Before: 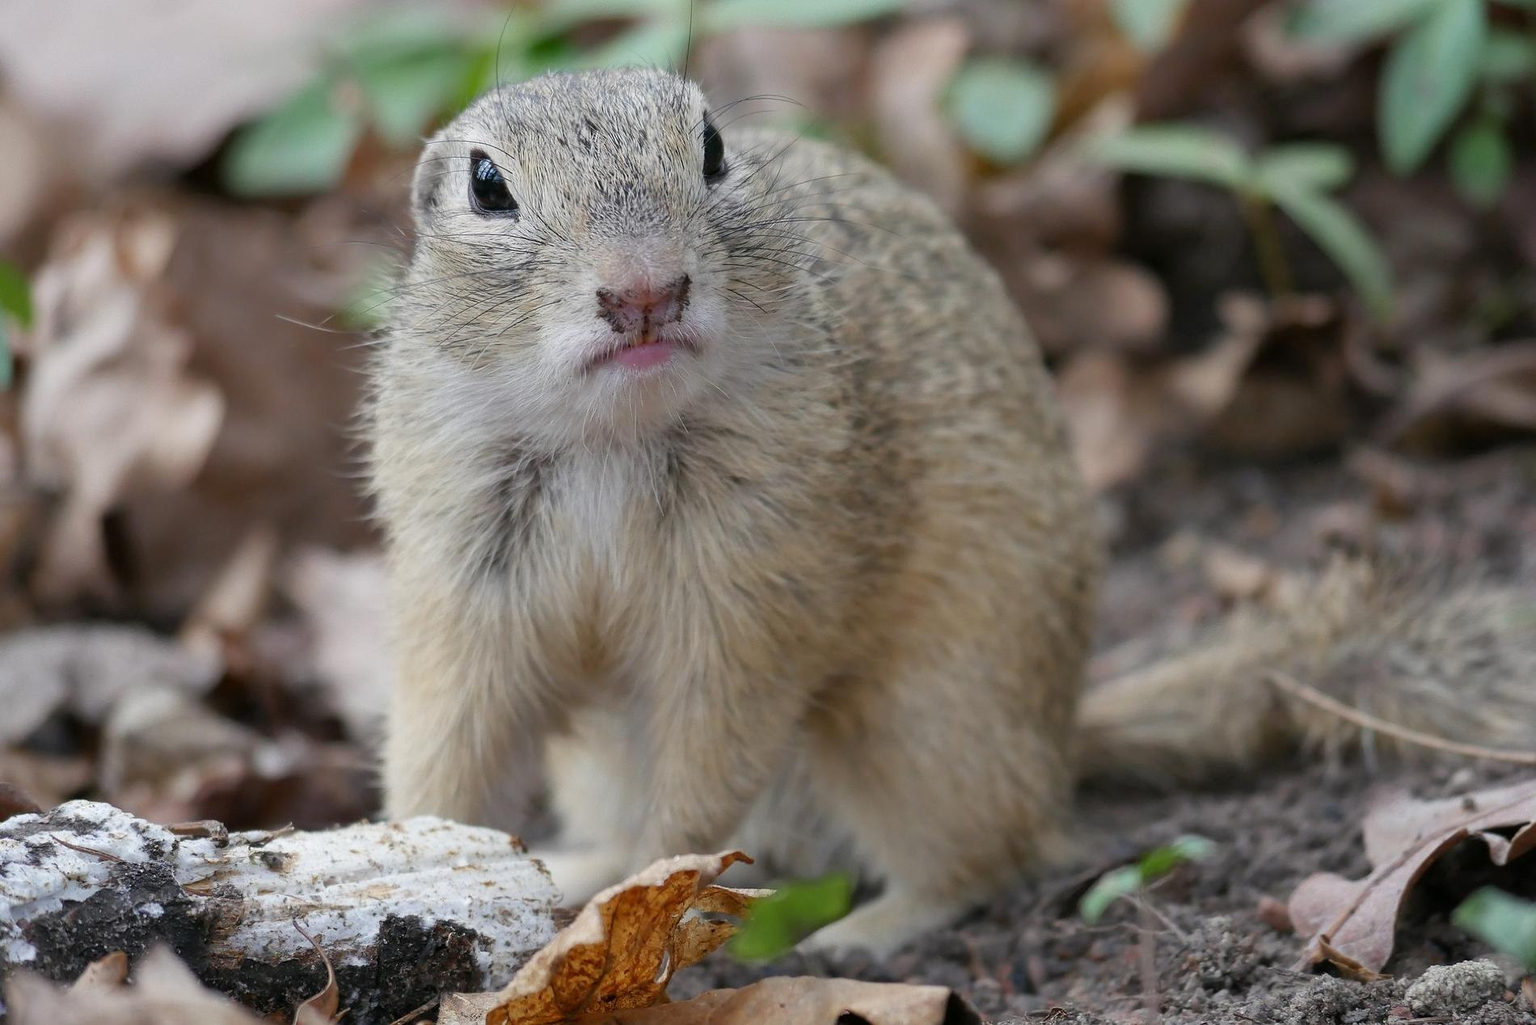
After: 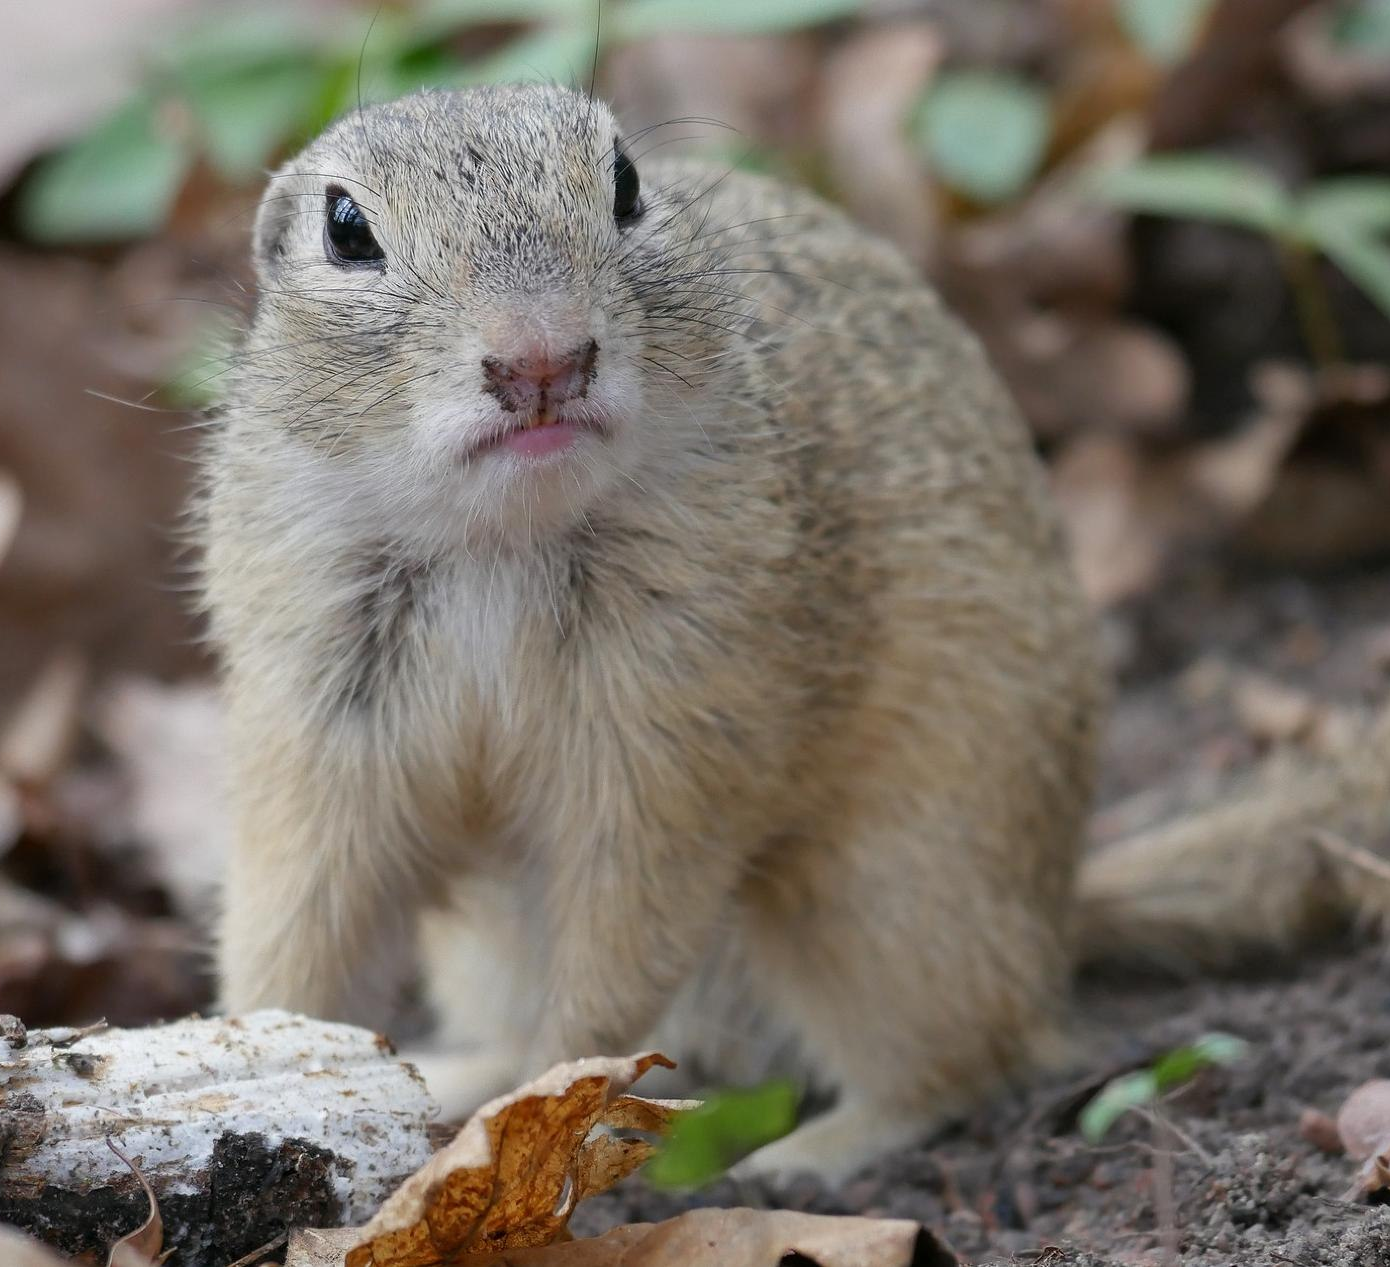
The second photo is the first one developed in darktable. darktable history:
crop: left 13.49%, top 0%, right 13.325%
